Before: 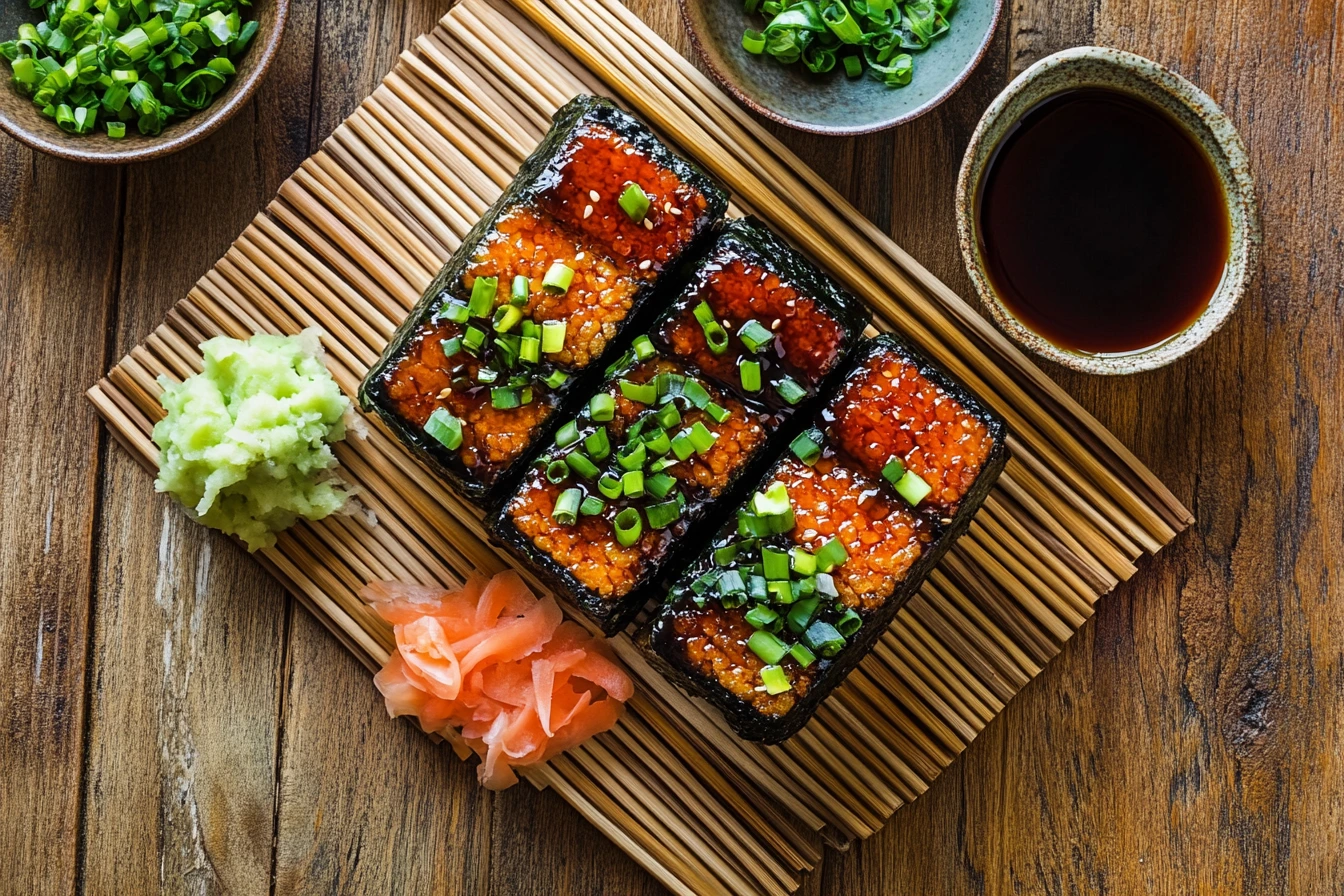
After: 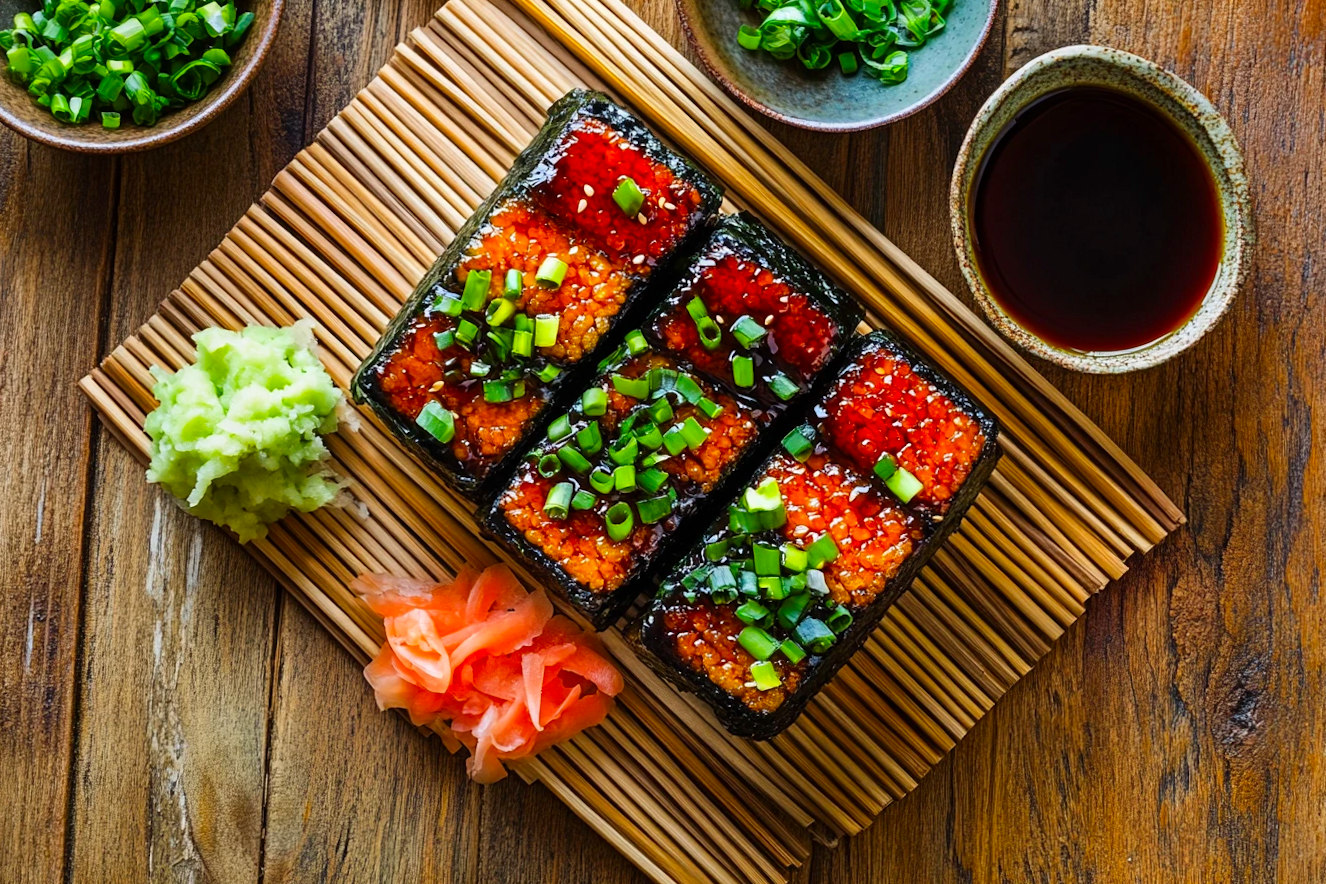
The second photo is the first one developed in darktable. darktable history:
crop and rotate: angle -0.5°
color correction: saturation 1.34
